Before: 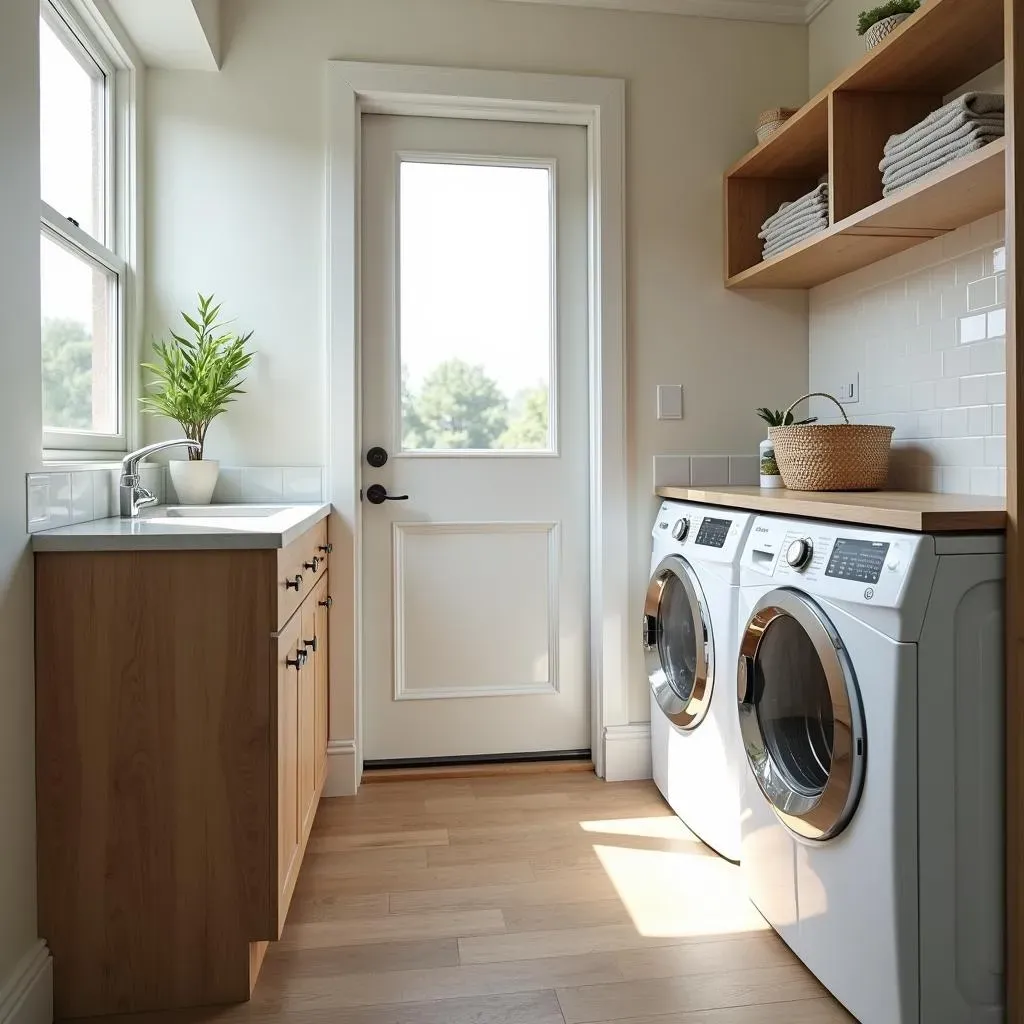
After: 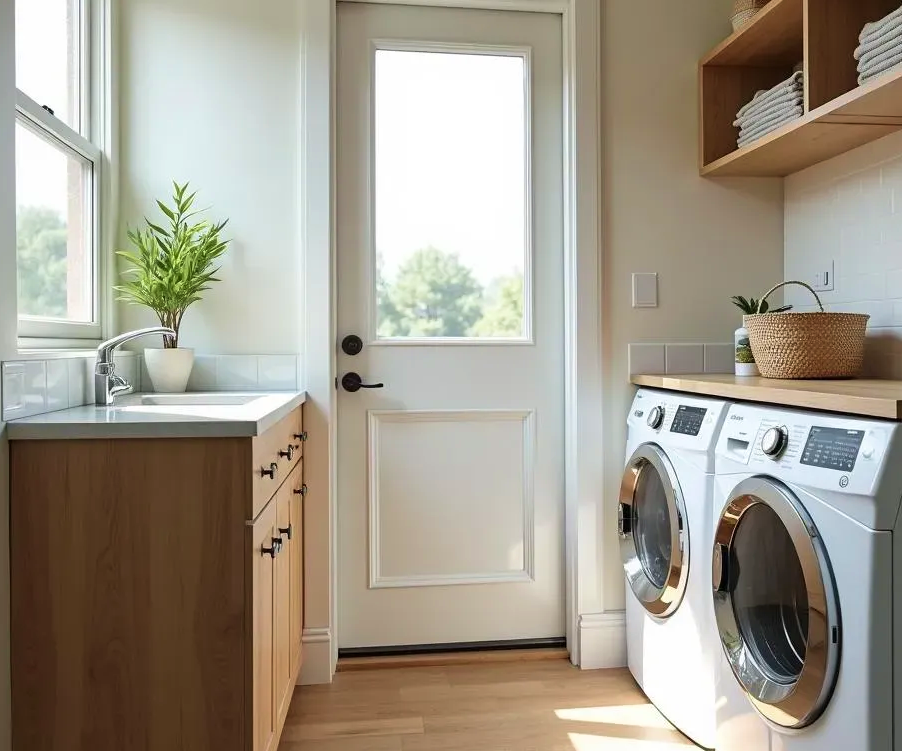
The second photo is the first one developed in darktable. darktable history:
velvia: on, module defaults
crop and rotate: left 2.445%, top 10.99%, right 9.385%, bottom 15.611%
